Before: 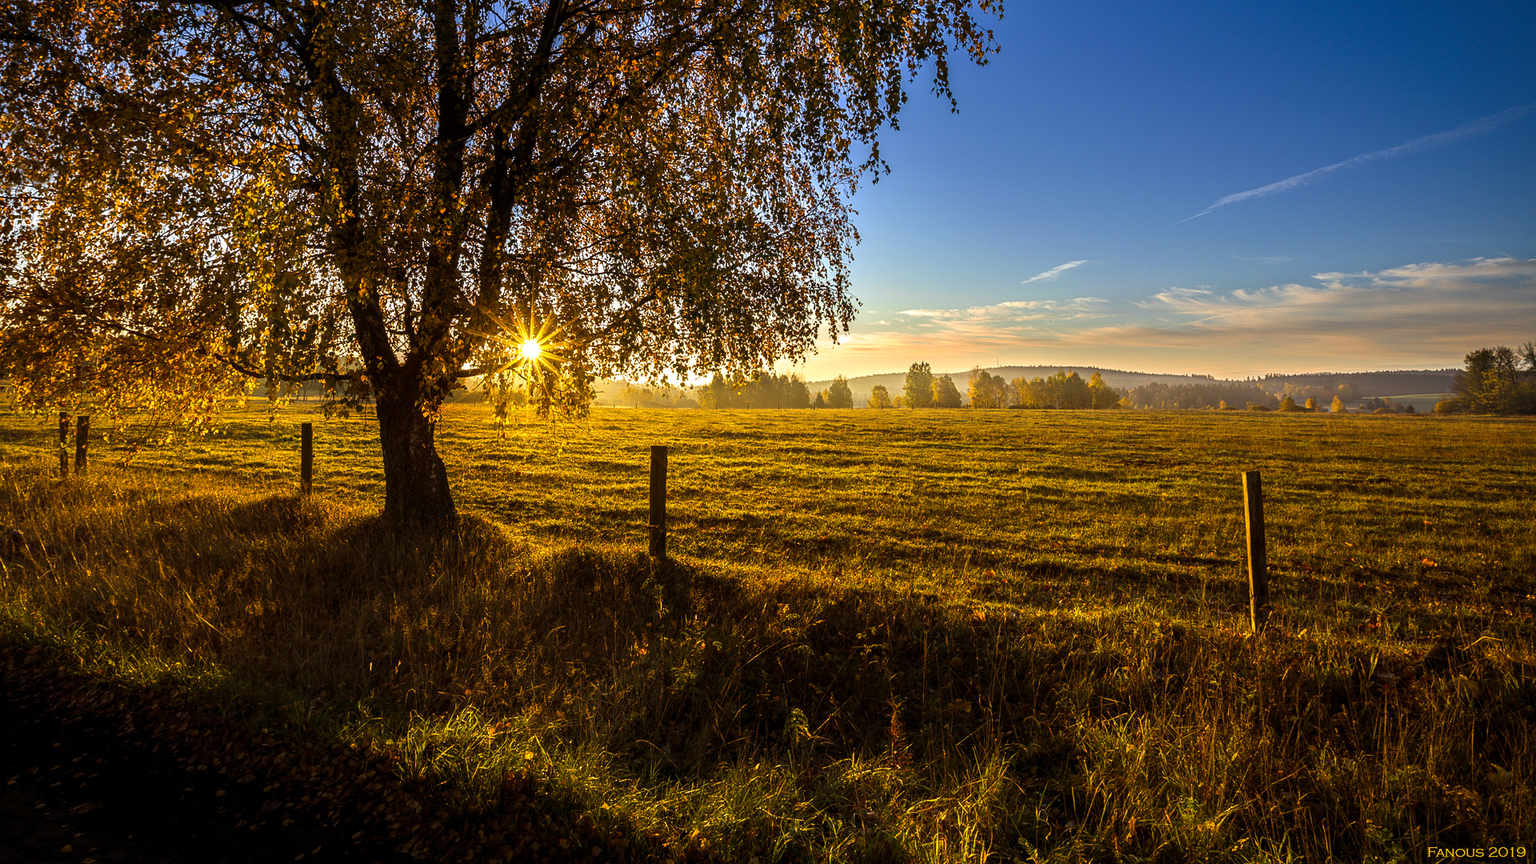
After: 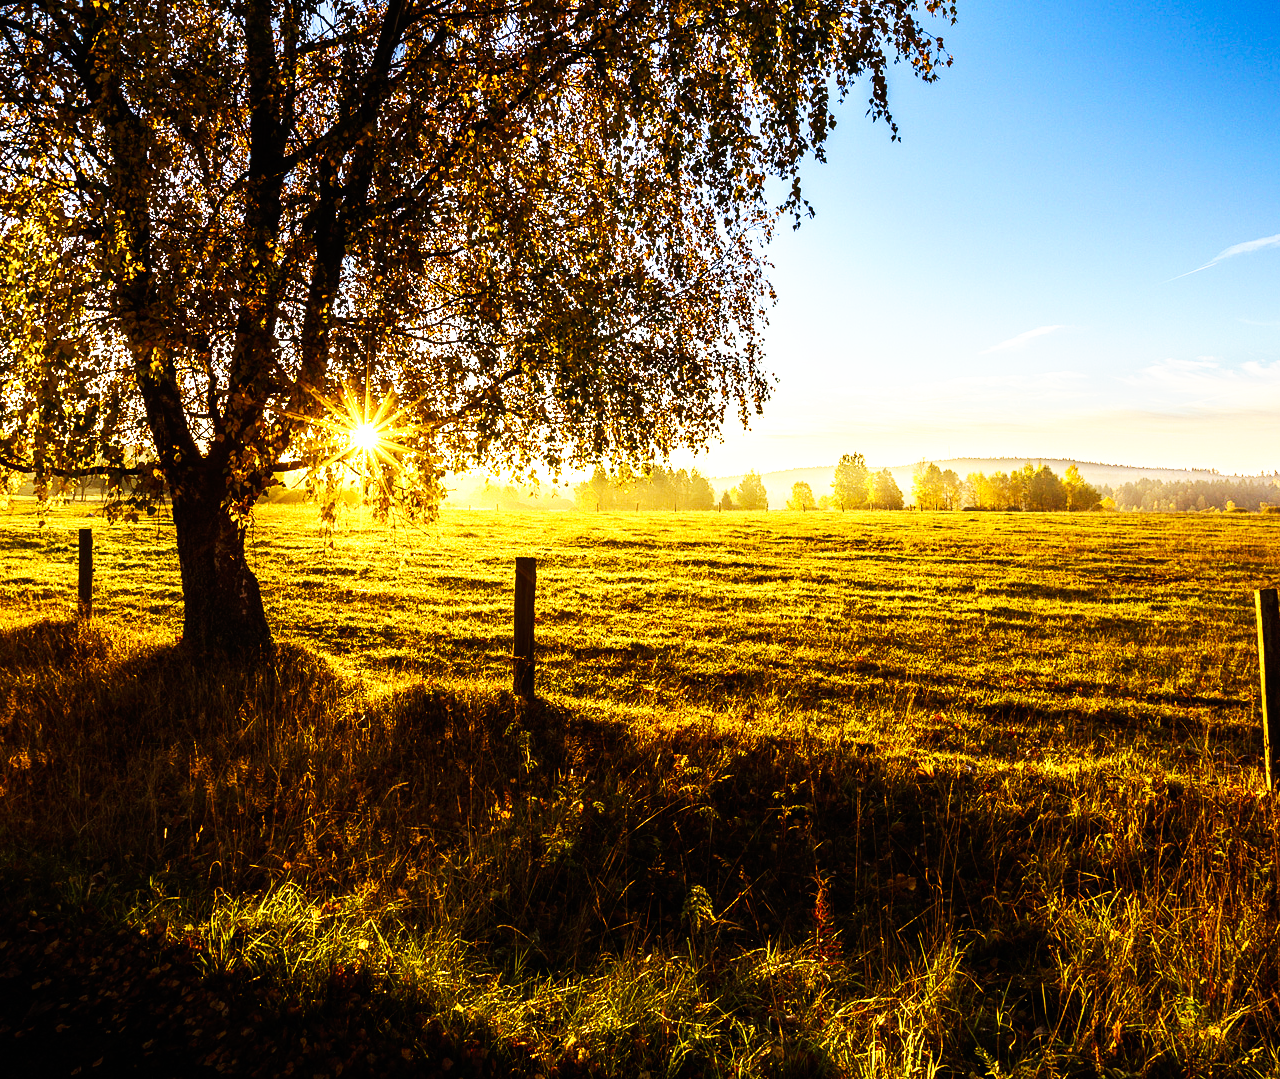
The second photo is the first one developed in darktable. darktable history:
tone equalizer: -8 EV 0.001 EV, -7 EV -0.002 EV, -6 EV 0.002 EV, -5 EV -0.03 EV, -4 EV -0.116 EV, -3 EV -0.169 EV, -2 EV 0.24 EV, -1 EV 0.702 EV, +0 EV 0.493 EV
crop and rotate: left 15.546%, right 17.787%
base curve: curves: ch0 [(0, 0) (0.007, 0.004) (0.027, 0.03) (0.046, 0.07) (0.207, 0.54) (0.442, 0.872) (0.673, 0.972) (1, 1)], preserve colors none
